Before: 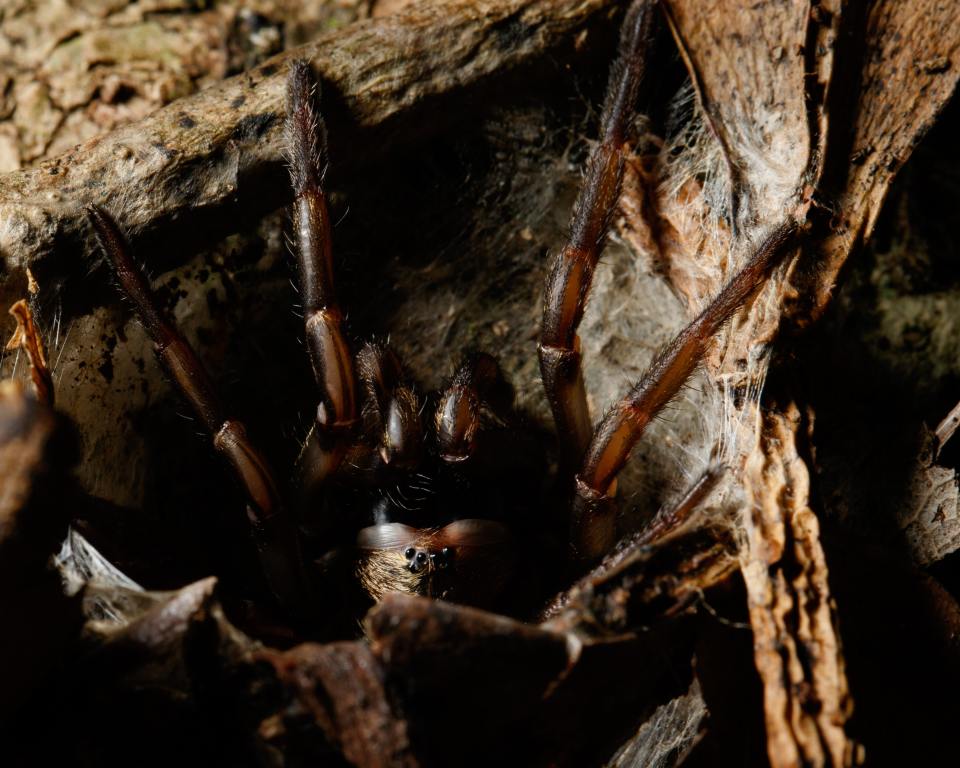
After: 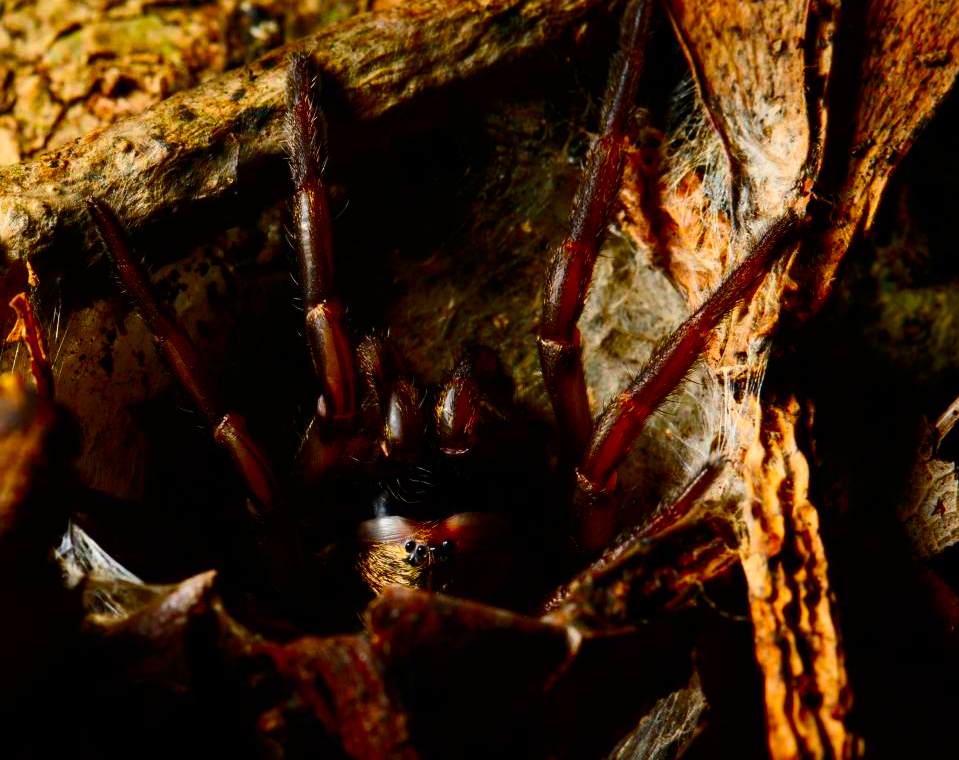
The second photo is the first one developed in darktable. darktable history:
crop: top 1.019%, right 0.067%
base curve: curves: ch0 [(0, 0) (0.74, 0.67) (1, 1)], preserve colors none
contrast brightness saturation: contrast 0.267, brightness 0.01, saturation 0.888
color balance rgb: perceptual saturation grading › global saturation 30.984%
